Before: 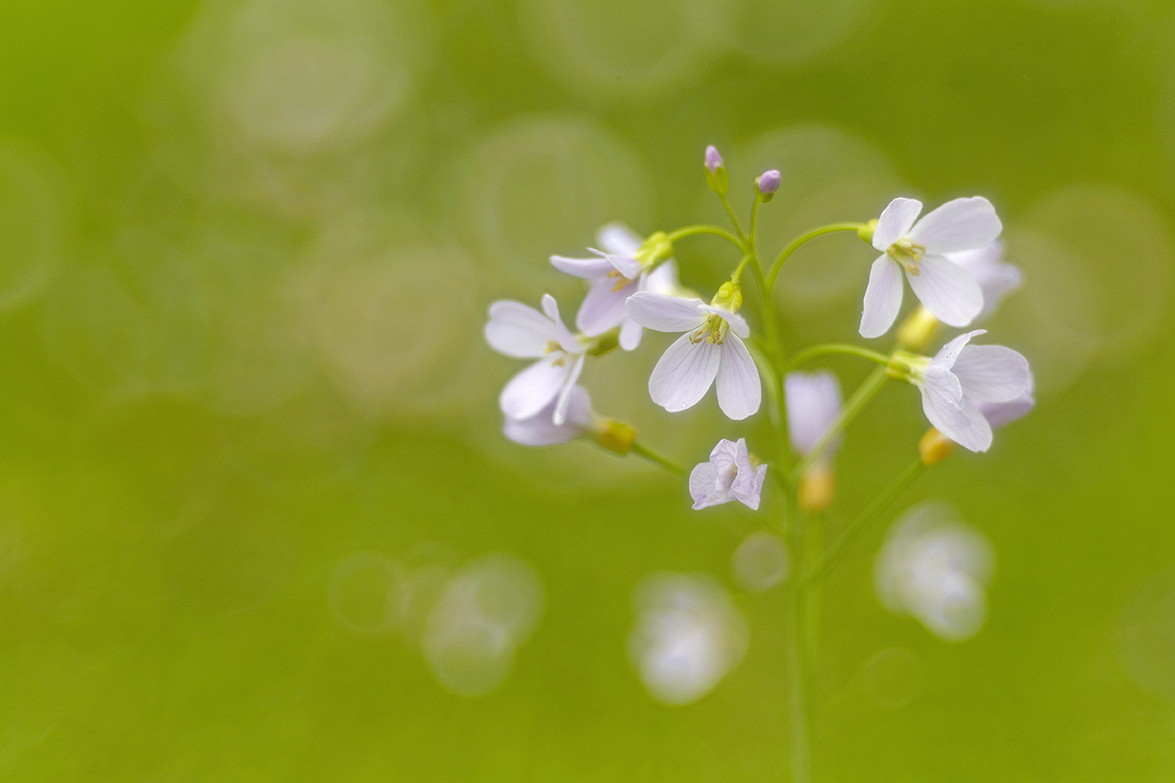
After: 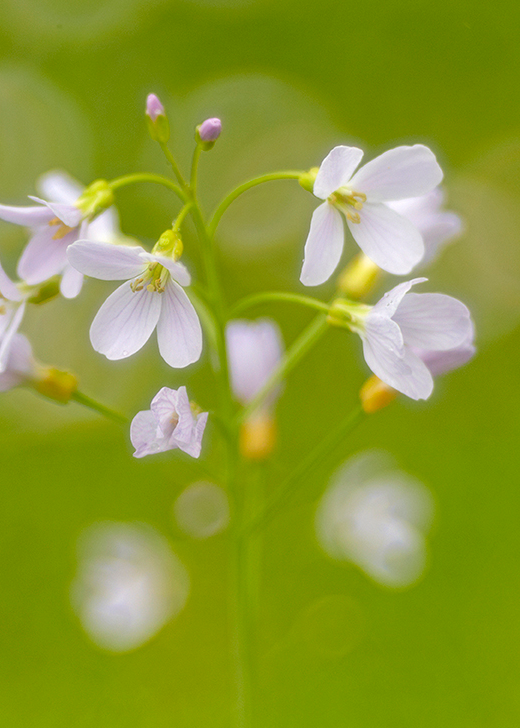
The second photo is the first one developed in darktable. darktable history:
crop: left 47.628%, top 6.643%, right 7.874%
white balance: emerald 1
